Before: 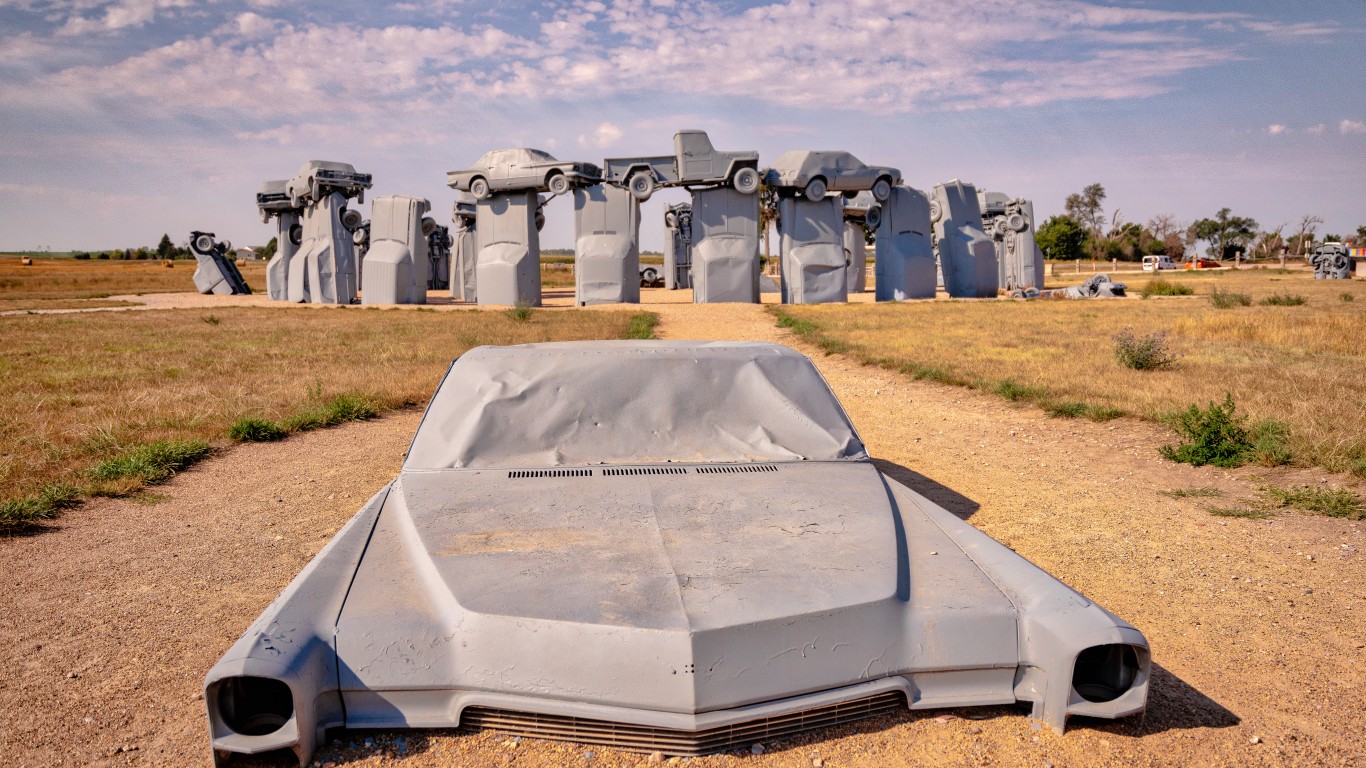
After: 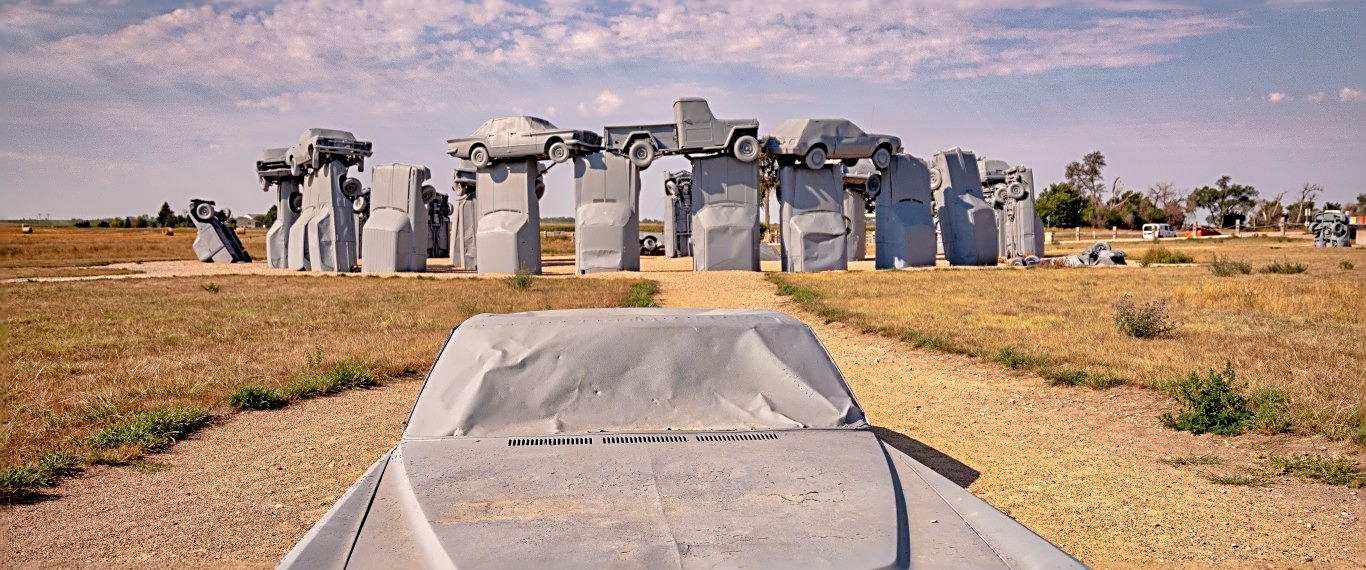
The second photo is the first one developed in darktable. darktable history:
sharpen: radius 3.13
crop: top 4.224%, bottom 21.52%
